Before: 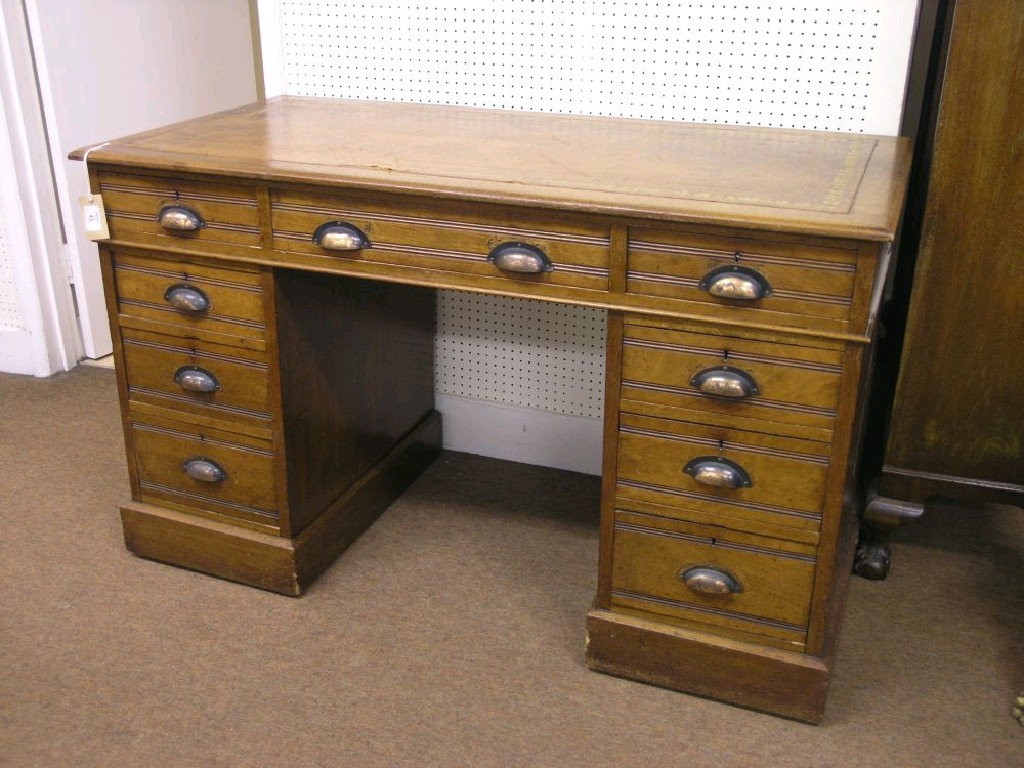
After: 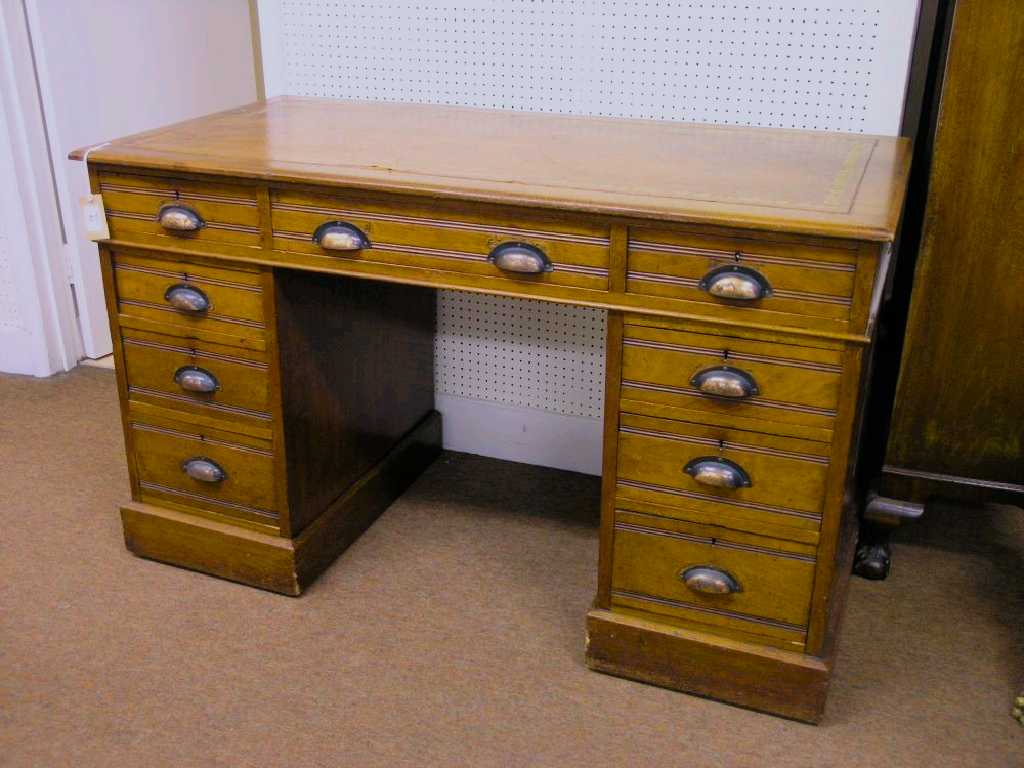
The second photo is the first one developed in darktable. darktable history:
color balance rgb: linear chroma grading › global chroma 15%, perceptual saturation grading › global saturation 30%
filmic rgb: black relative exposure -7.65 EV, white relative exposure 4.56 EV, hardness 3.61
color calibration: illuminant as shot in camera, x 0.358, y 0.373, temperature 4628.91 K
